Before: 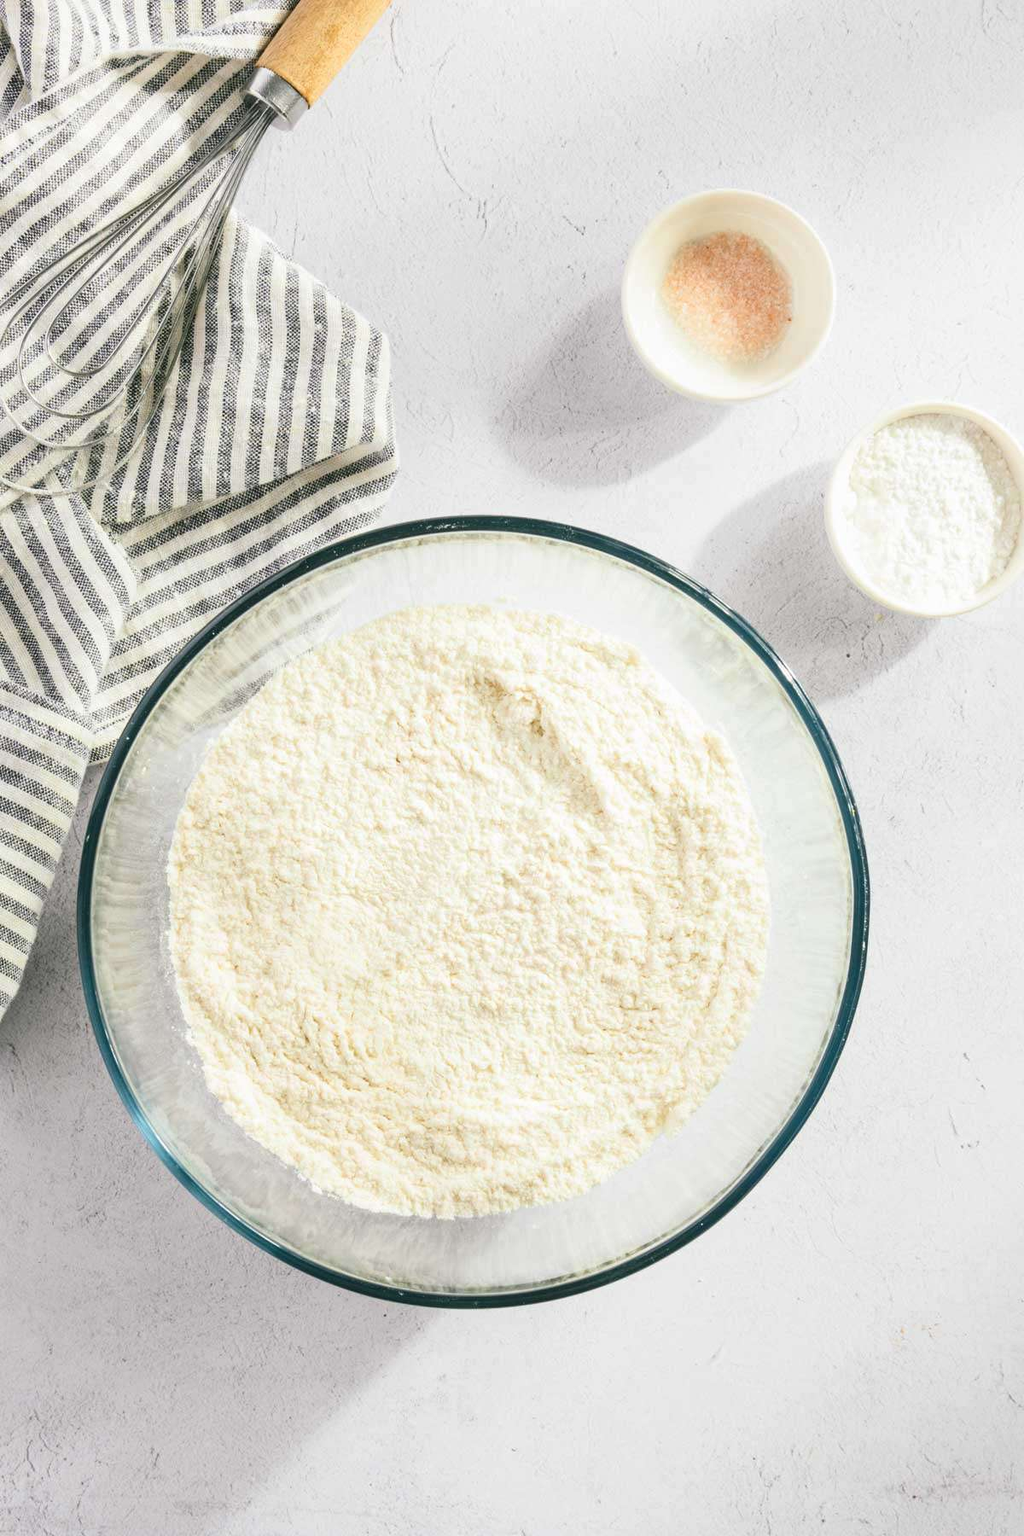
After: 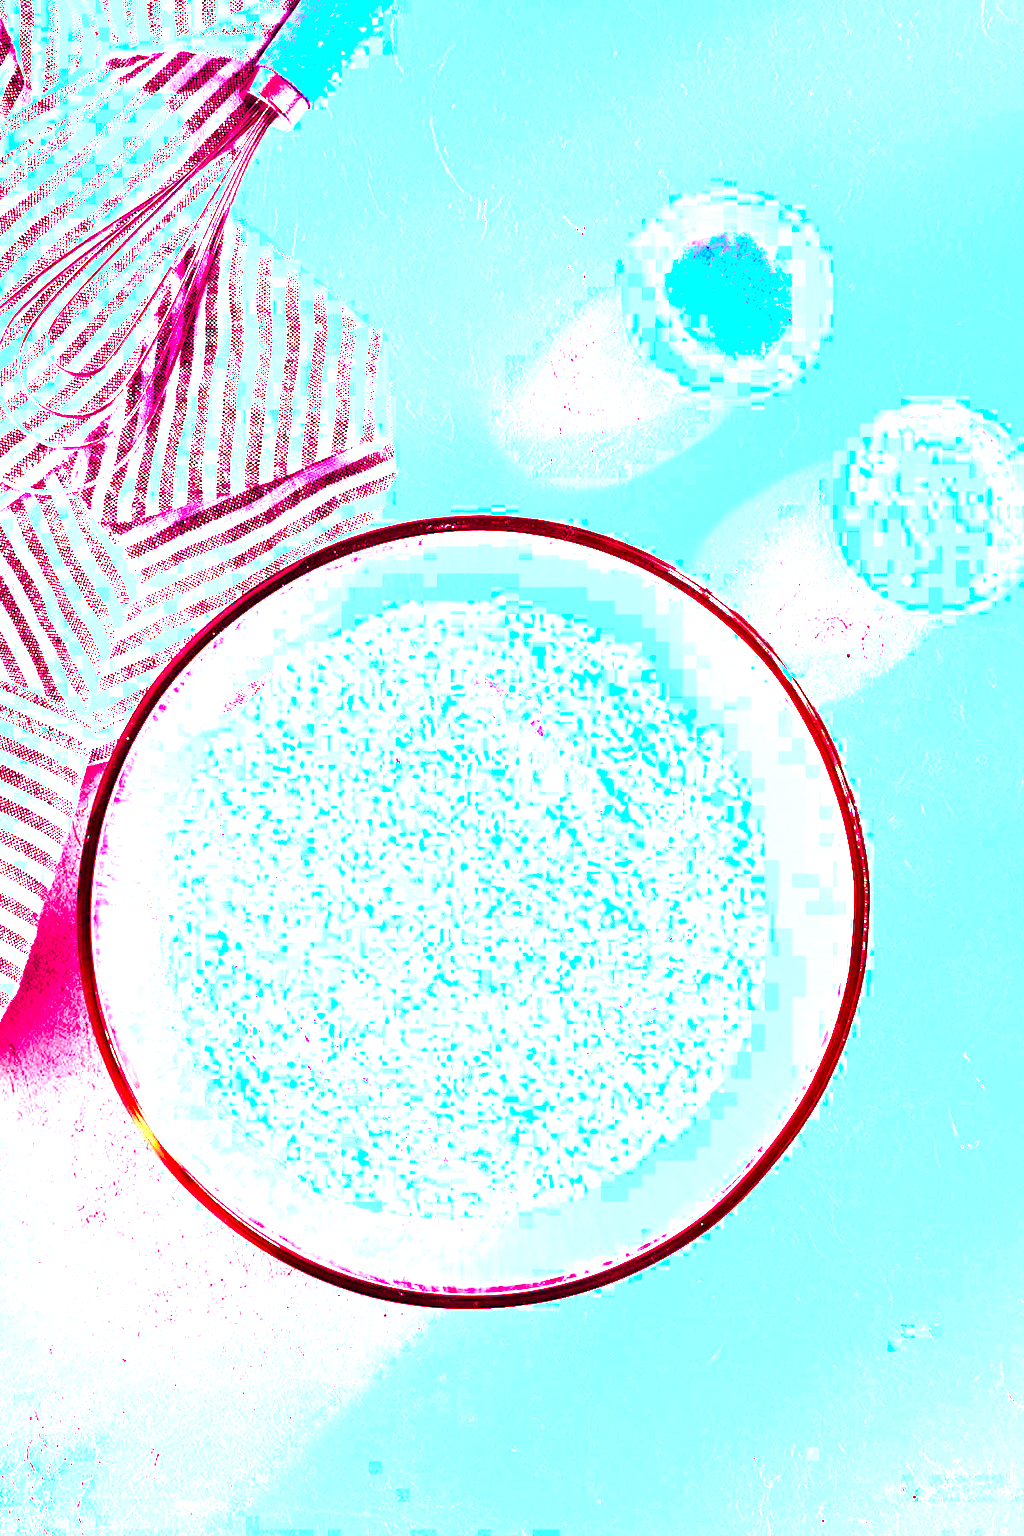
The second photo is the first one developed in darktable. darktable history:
color balance rgb: shadows lift › luminance -18.76%, shadows lift › chroma 35.44%, power › luminance -3.76%, power › hue 142.17°, highlights gain › chroma 7.5%, highlights gain › hue 184.75°, global offset › luminance -0.52%, global offset › chroma 0.91%, global offset › hue 173.36°, shadows fall-off 300%, white fulcrum 2 EV, highlights fall-off 300%, linear chroma grading › shadows 17.19%, linear chroma grading › highlights 61.12%, linear chroma grading › global chroma 50%, hue shift -150.52°, perceptual brilliance grading › global brilliance 12%, mask middle-gray fulcrum 100%, contrast gray fulcrum 38.43%, contrast 35.15%, saturation formula JzAzBz (2021)
exposure: black level correction 0, exposure 1.1 EV, compensate exposure bias true, compensate highlight preservation false
contrast brightness saturation: saturation 0.5
